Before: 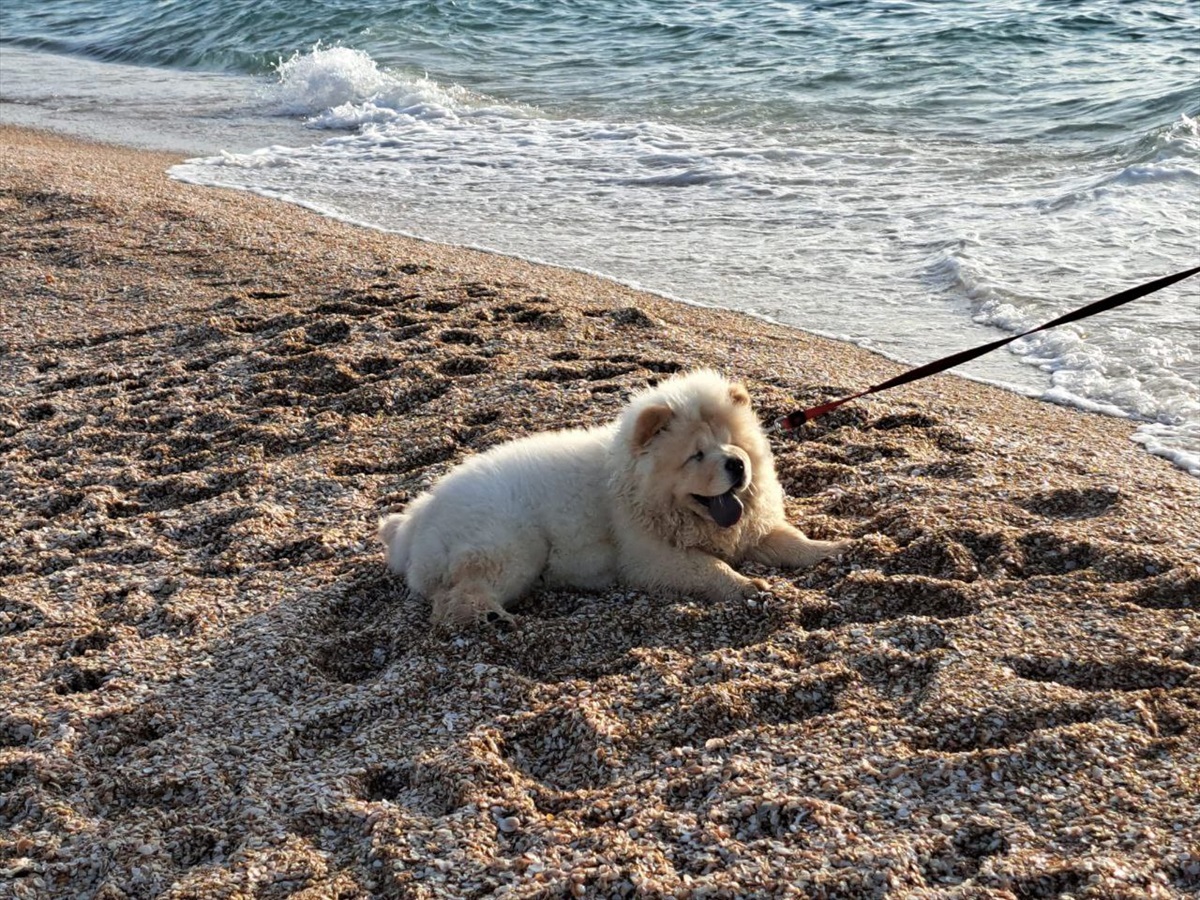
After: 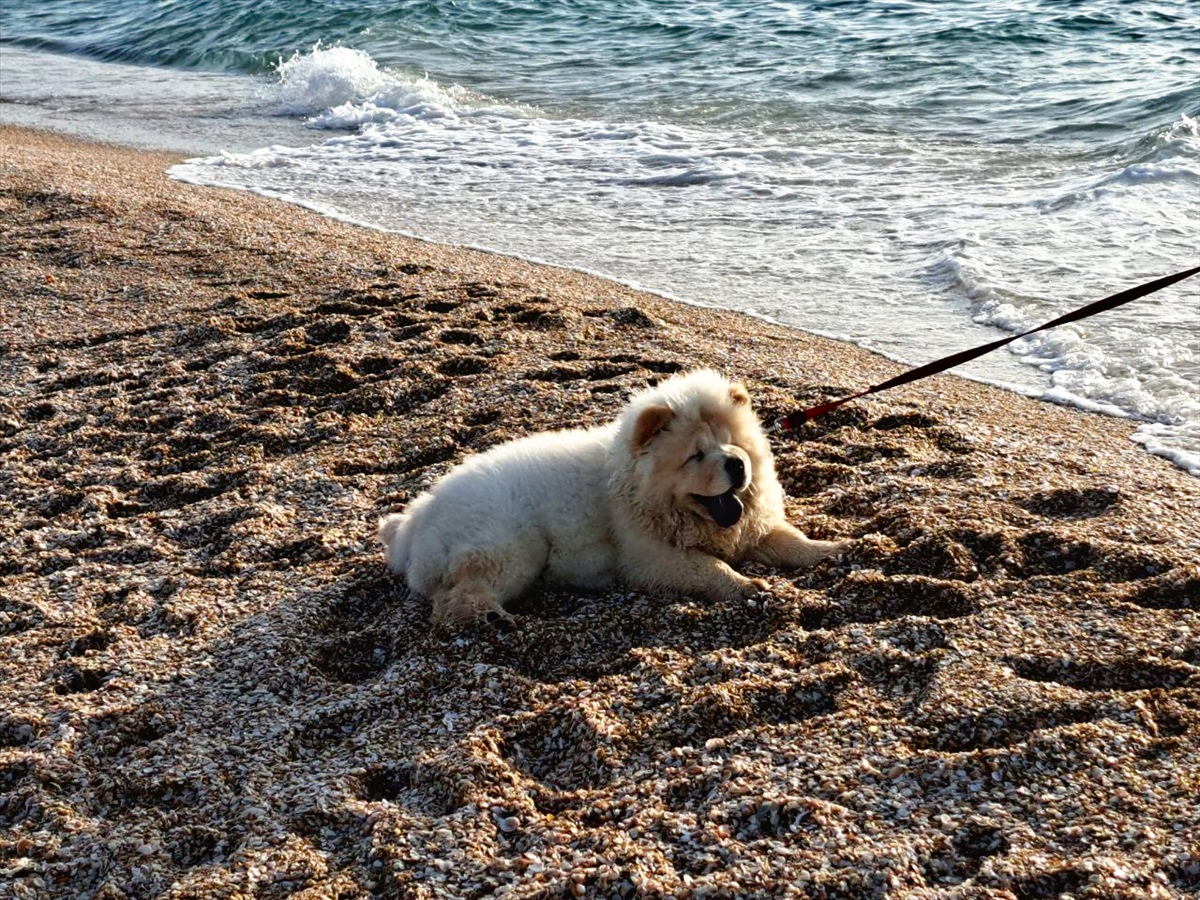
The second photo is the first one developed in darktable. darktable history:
contrast brightness saturation: contrast 0.066, brightness -0.131, saturation 0.057
tone curve: curves: ch0 [(0, 0) (0.003, 0.022) (0.011, 0.025) (0.025, 0.025) (0.044, 0.029) (0.069, 0.042) (0.1, 0.068) (0.136, 0.118) (0.177, 0.176) (0.224, 0.233) (0.277, 0.299) (0.335, 0.371) (0.399, 0.448) (0.468, 0.526) (0.543, 0.605) (0.623, 0.684) (0.709, 0.775) (0.801, 0.869) (0.898, 0.957) (1, 1)], preserve colors none
